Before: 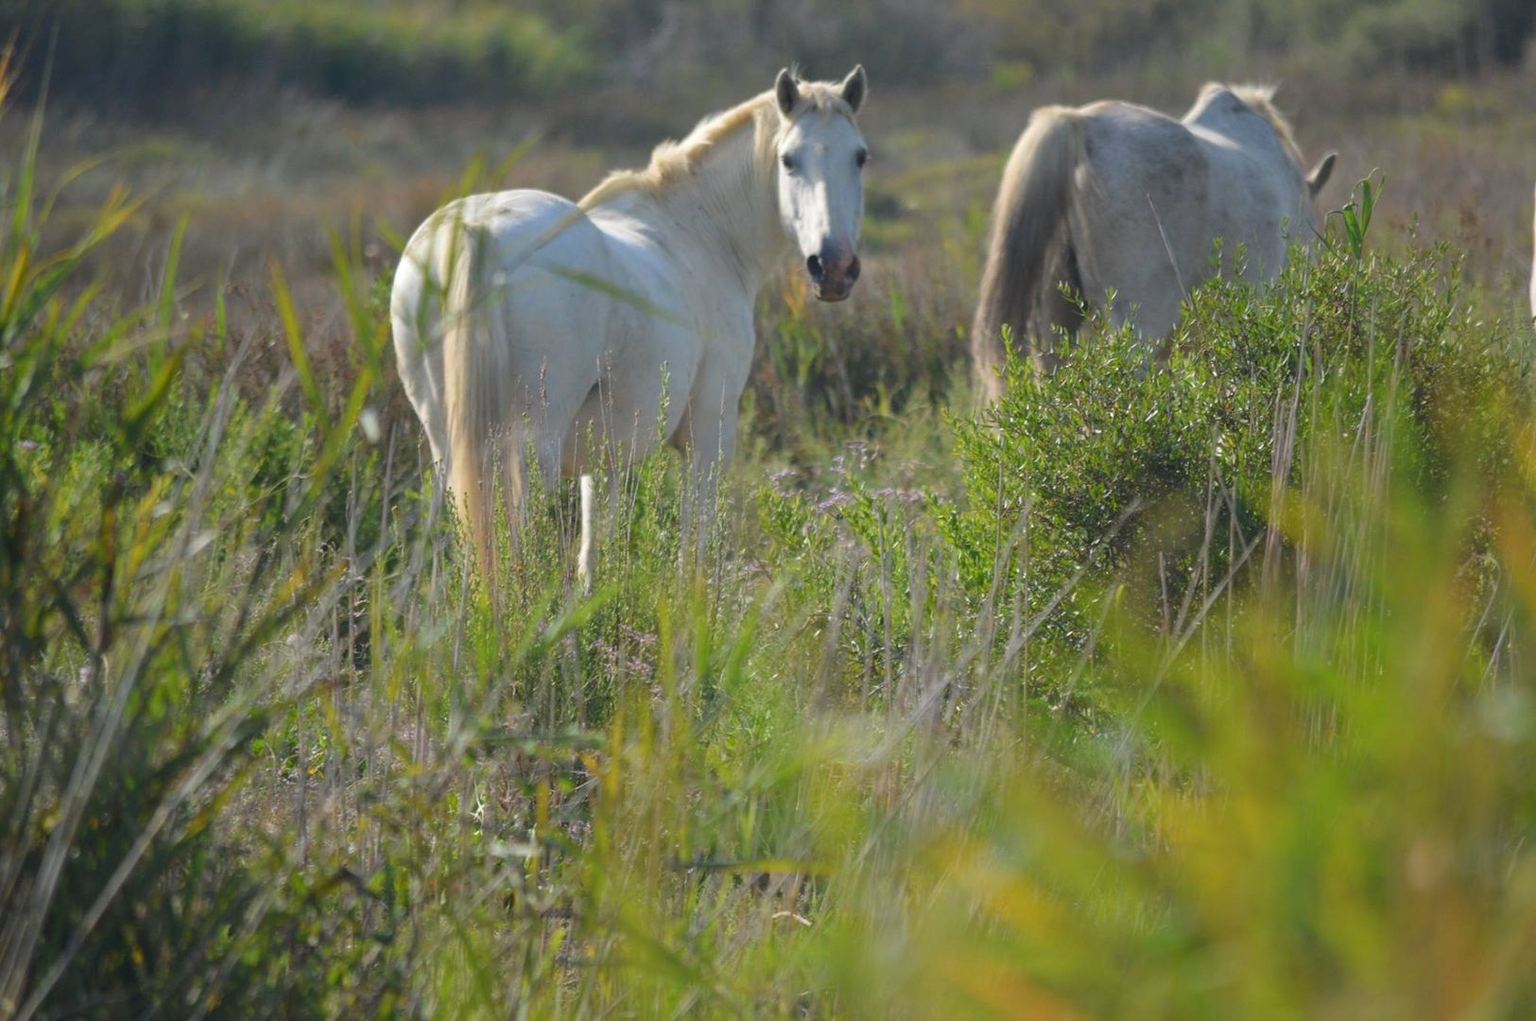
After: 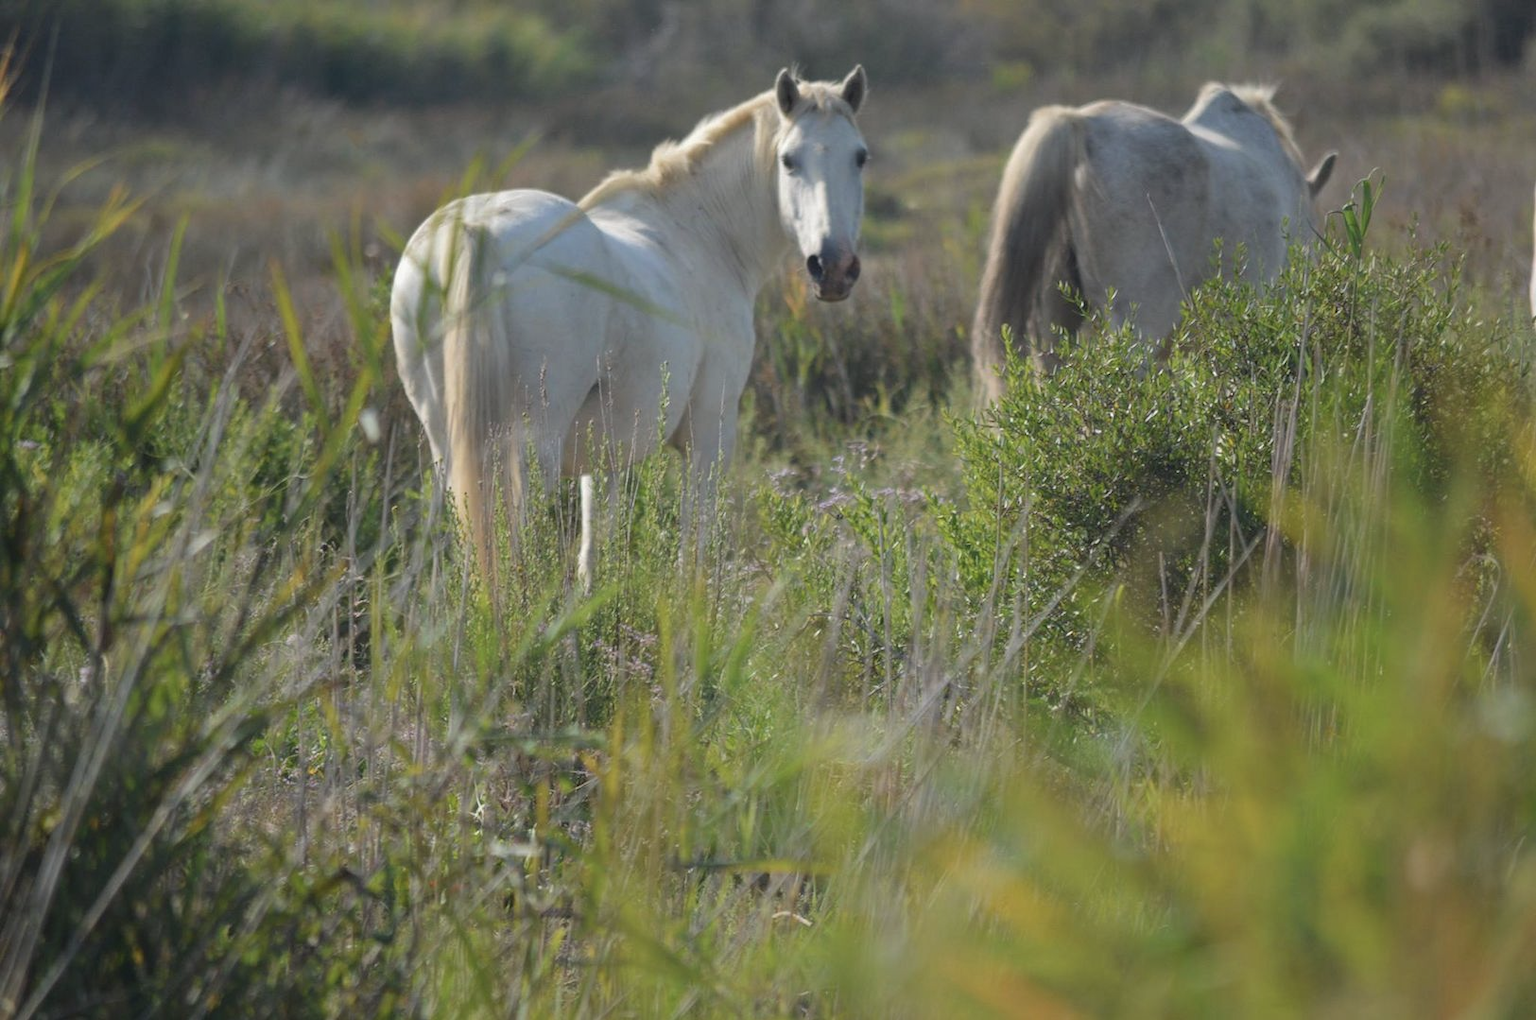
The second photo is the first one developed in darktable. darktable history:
tone equalizer: edges refinement/feathering 500, mask exposure compensation -1.57 EV, preserve details no
color correction: highlights b* 0.029, saturation 0.778
shadows and highlights: shadows -20.42, white point adjustment -1.97, highlights -34.94
